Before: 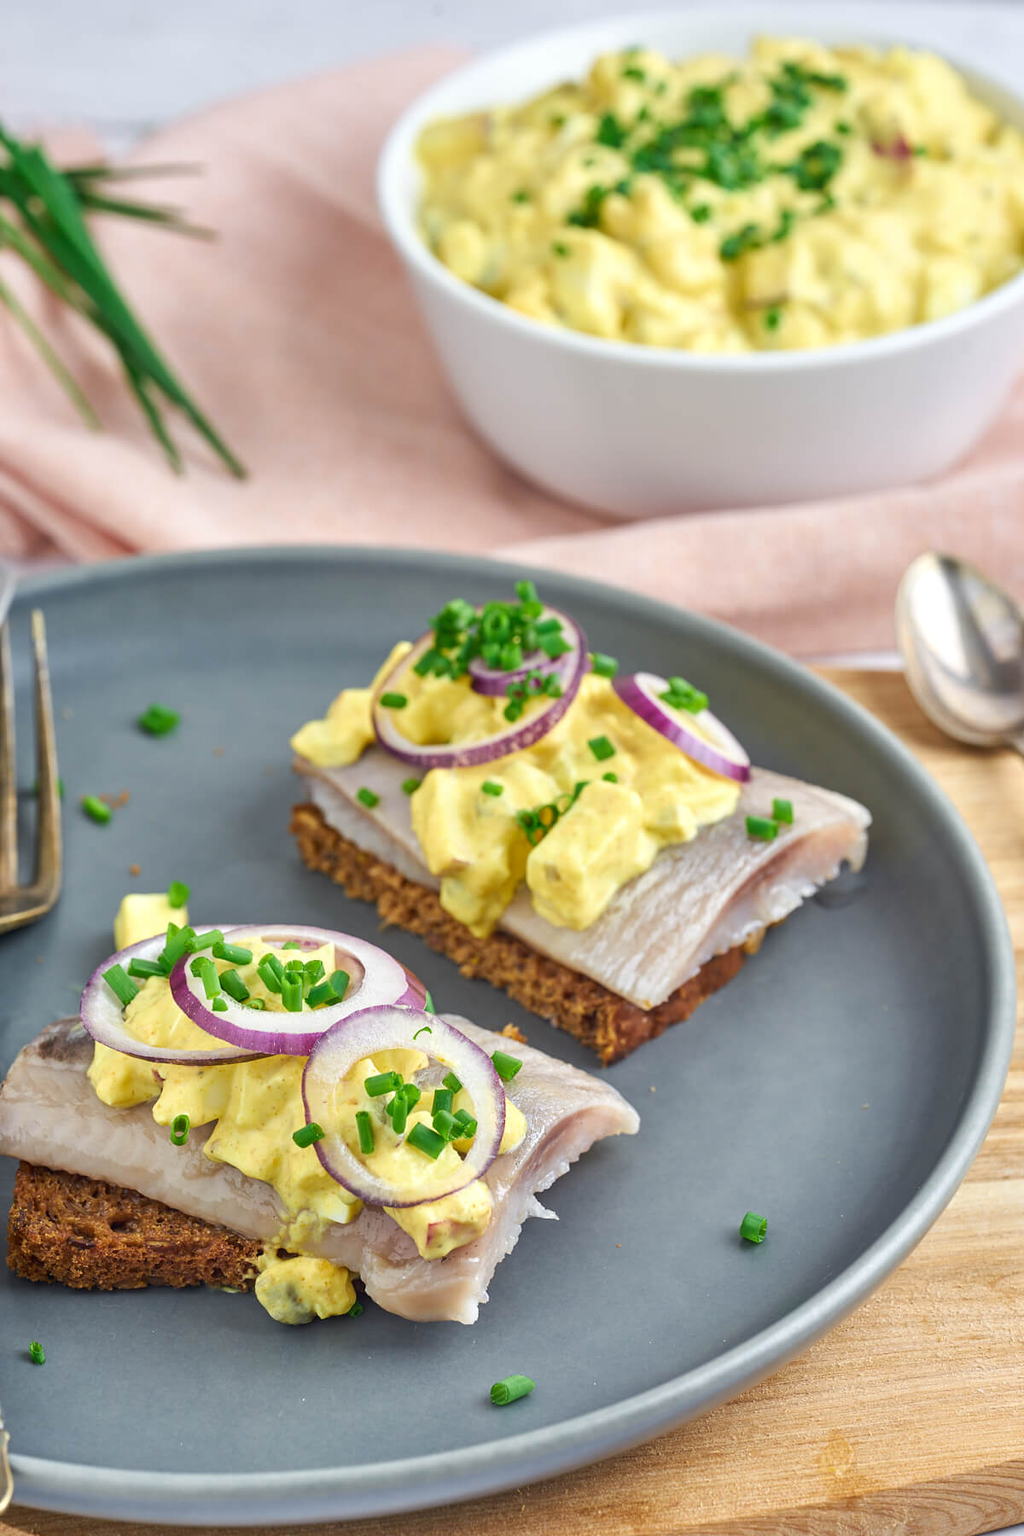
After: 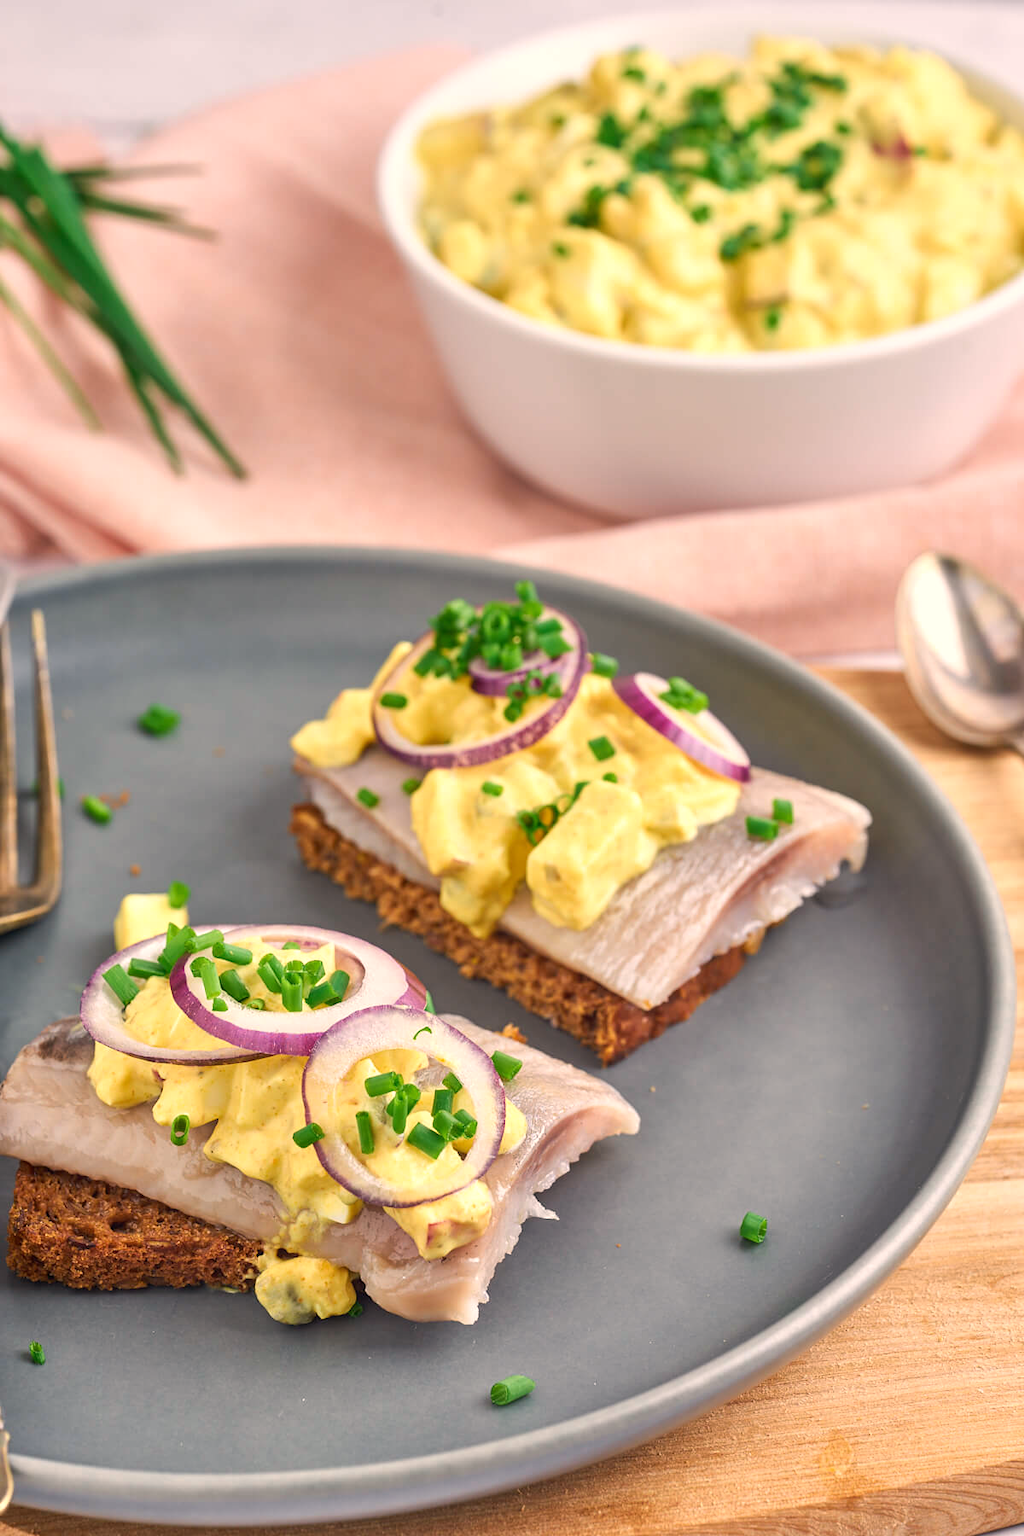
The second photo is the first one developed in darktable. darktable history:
white balance: red 1.127, blue 0.943
